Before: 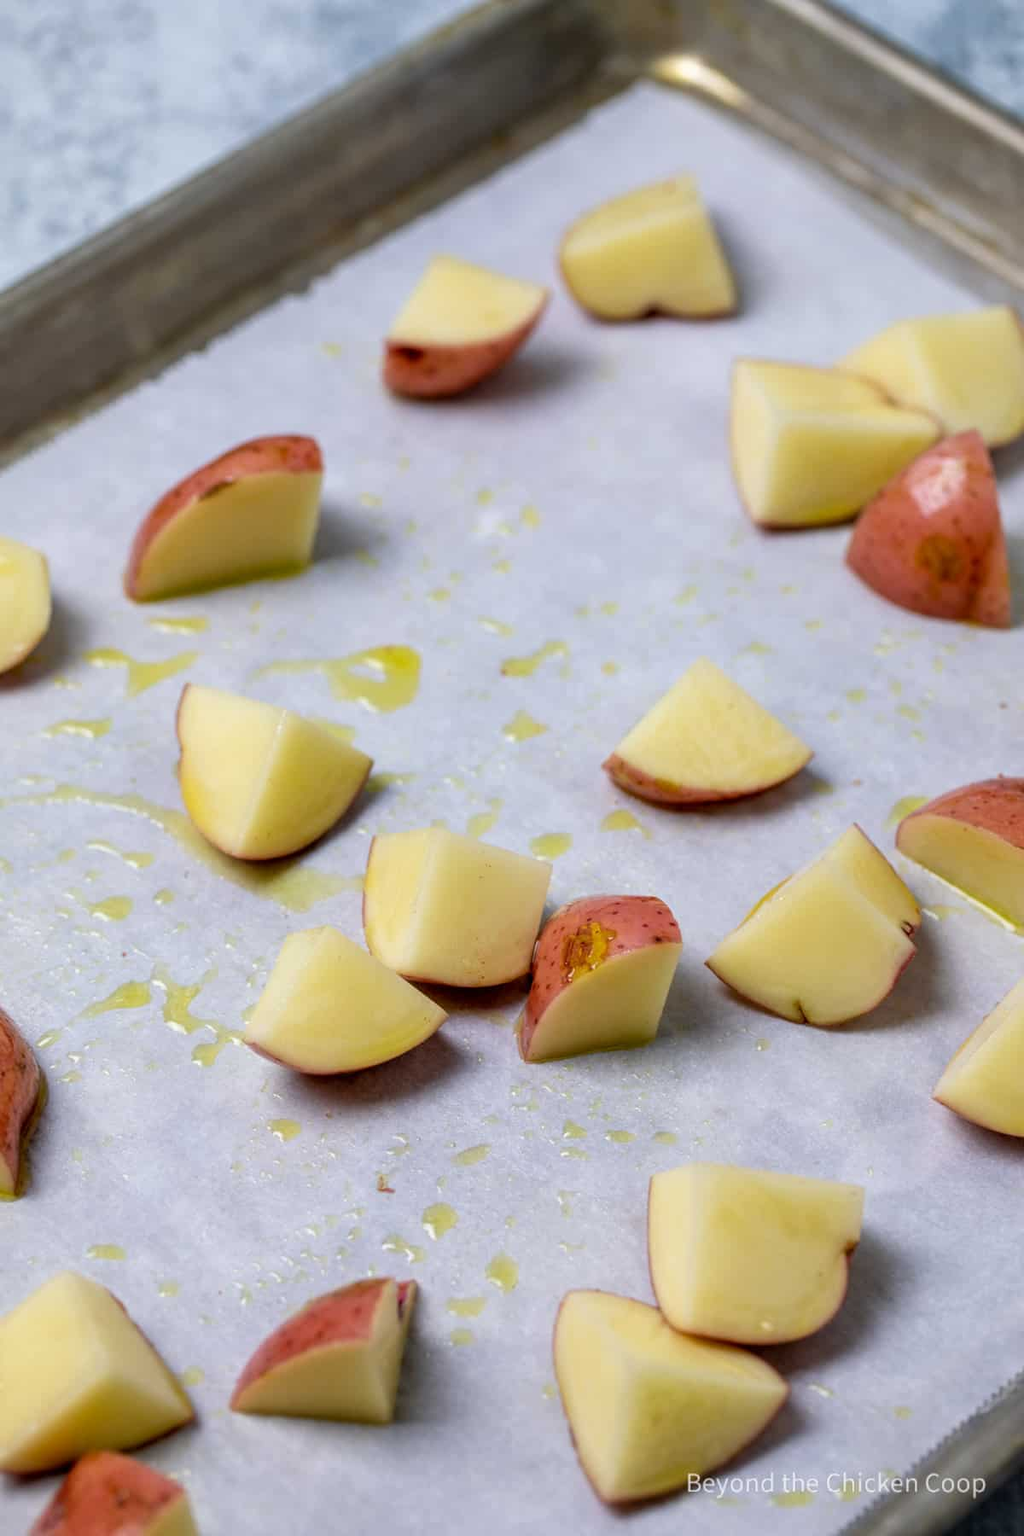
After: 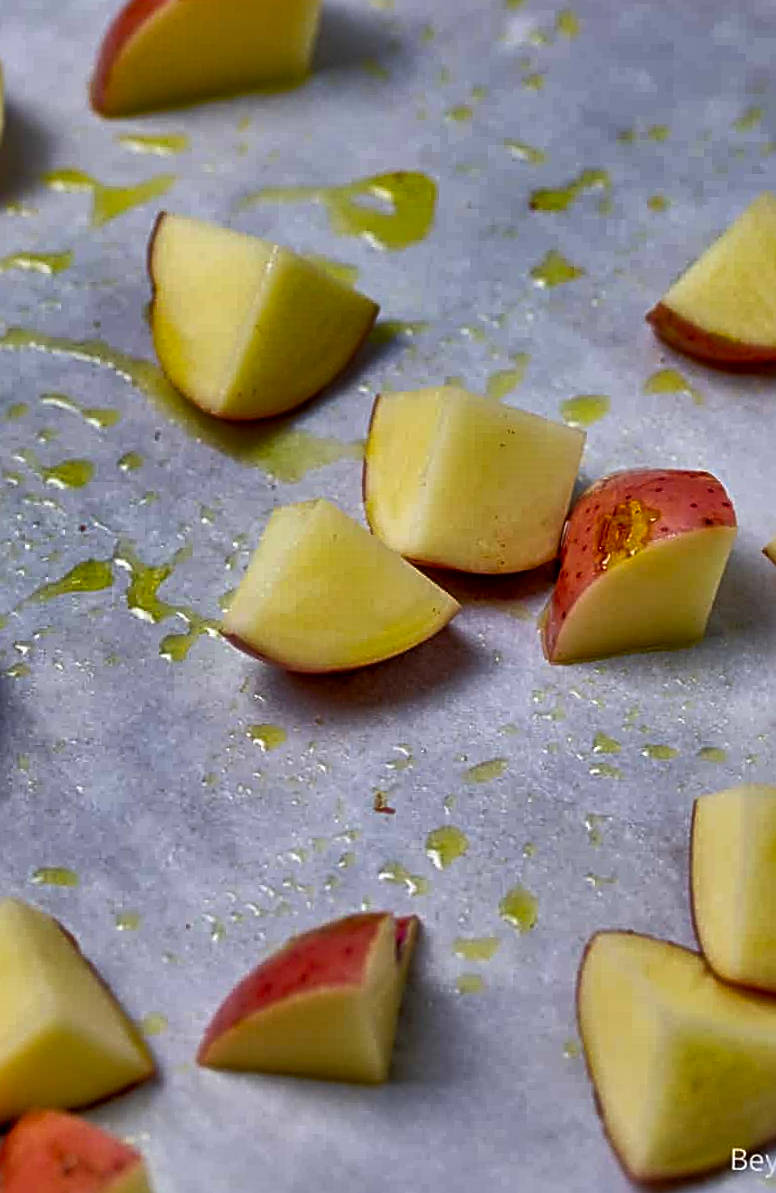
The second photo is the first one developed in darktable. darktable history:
crop and rotate: angle -1.03°, left 3.786%, top 31.911%, right 29.788%
contrast brightness saturation: contrast 0.042, saturation 0.165
sharpen: radius 2.803, amount 0.73
shadows and highlights: shadows 20.85, highlights -82.2, shadows color adjustment 97.98%, highlights color adjustment 58.56%, soften with gaussian
